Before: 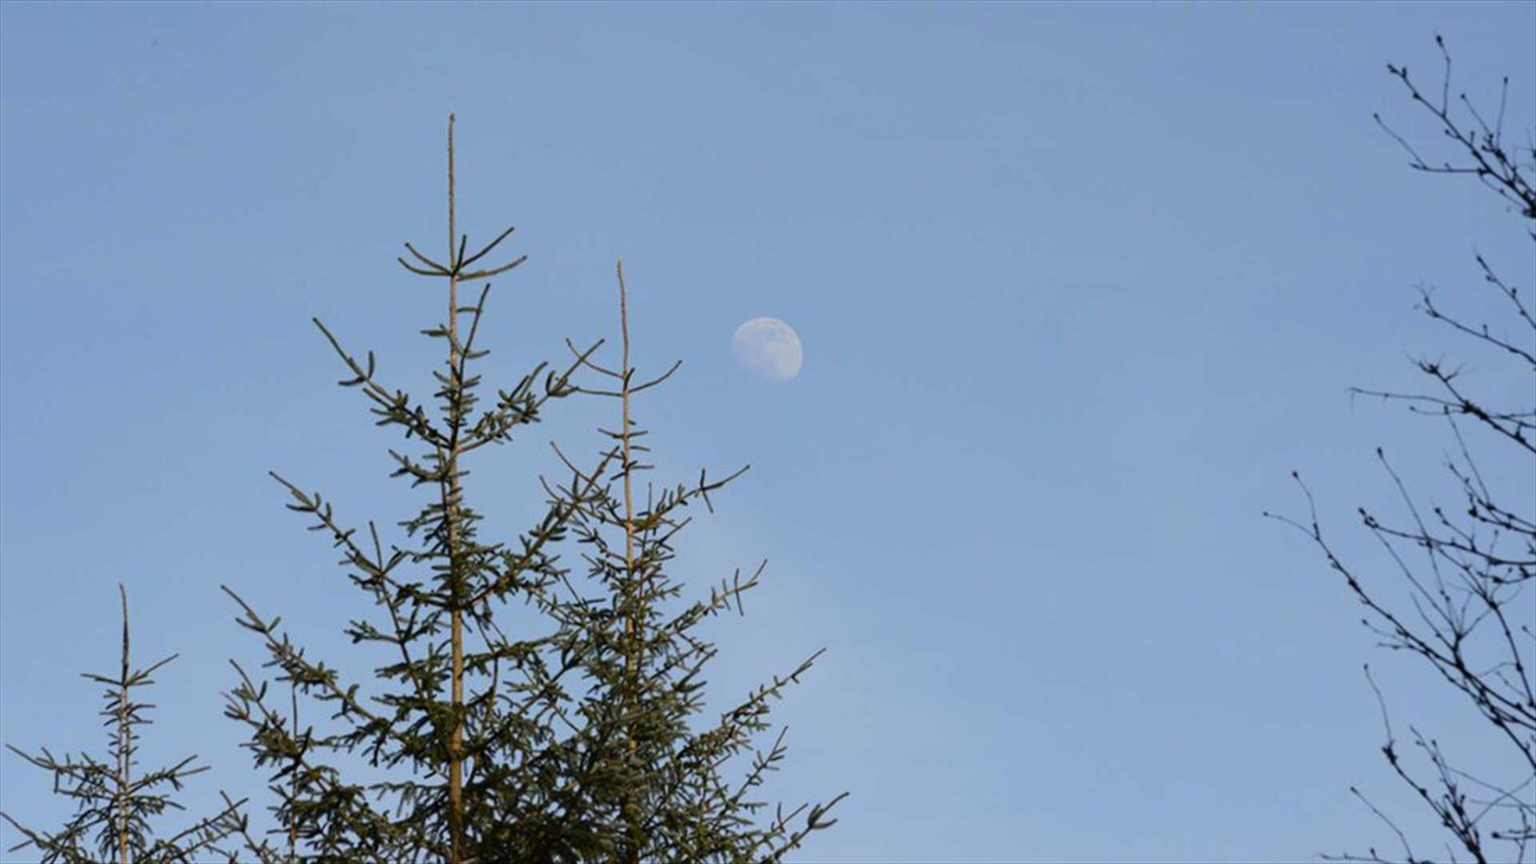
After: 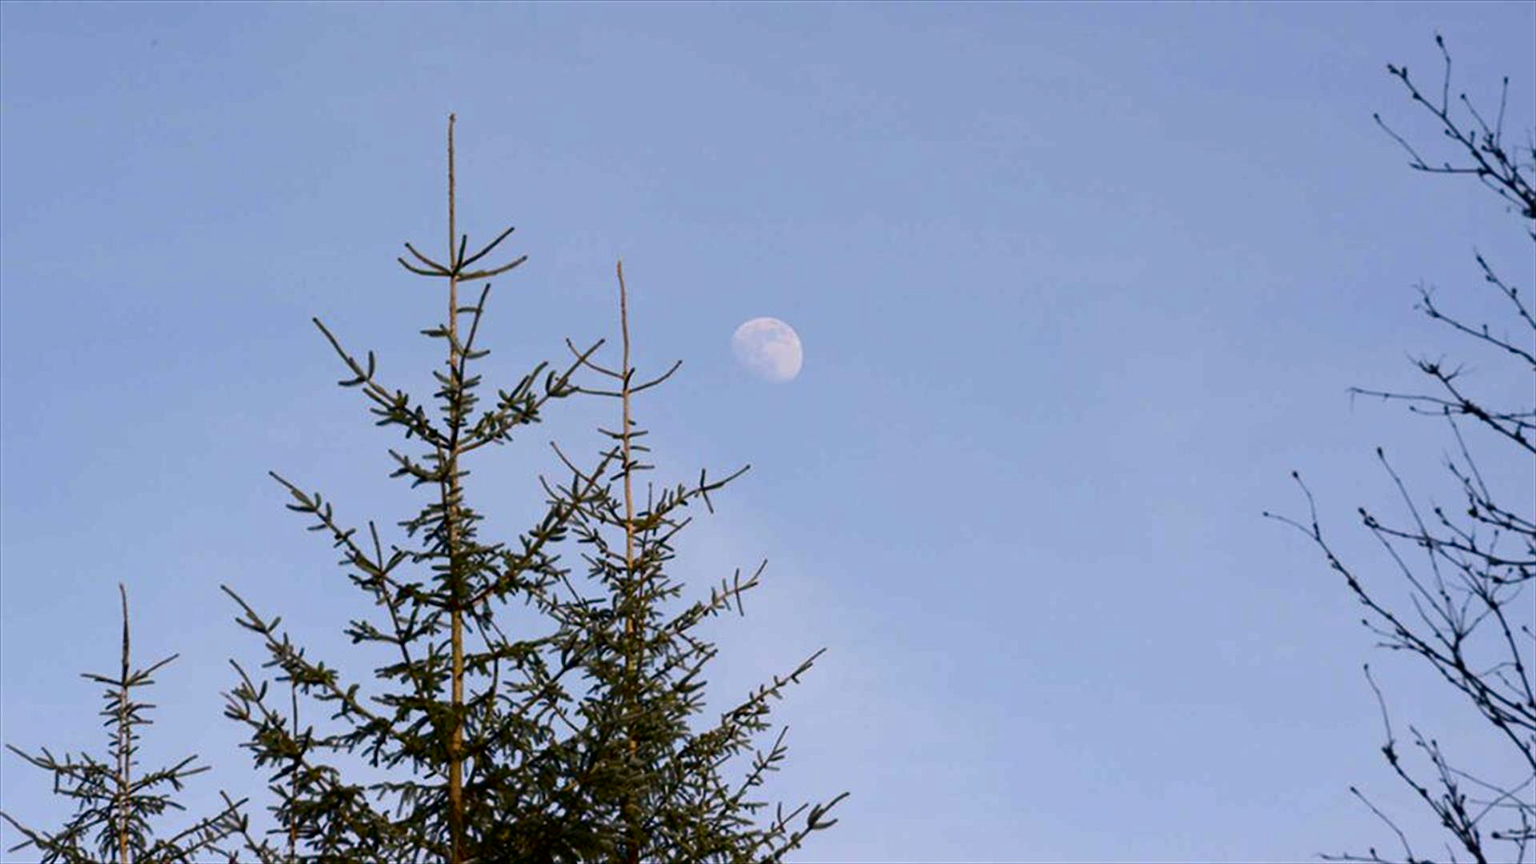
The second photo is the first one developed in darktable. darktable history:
exposure: black level correction 0.001, exposure 0.499 EV, compensate highlight preservation false
contrast brightness saturation: brightness -0.201, saturation 0.085
color correction: highlights a* 6.91, highlights b* 3.84
